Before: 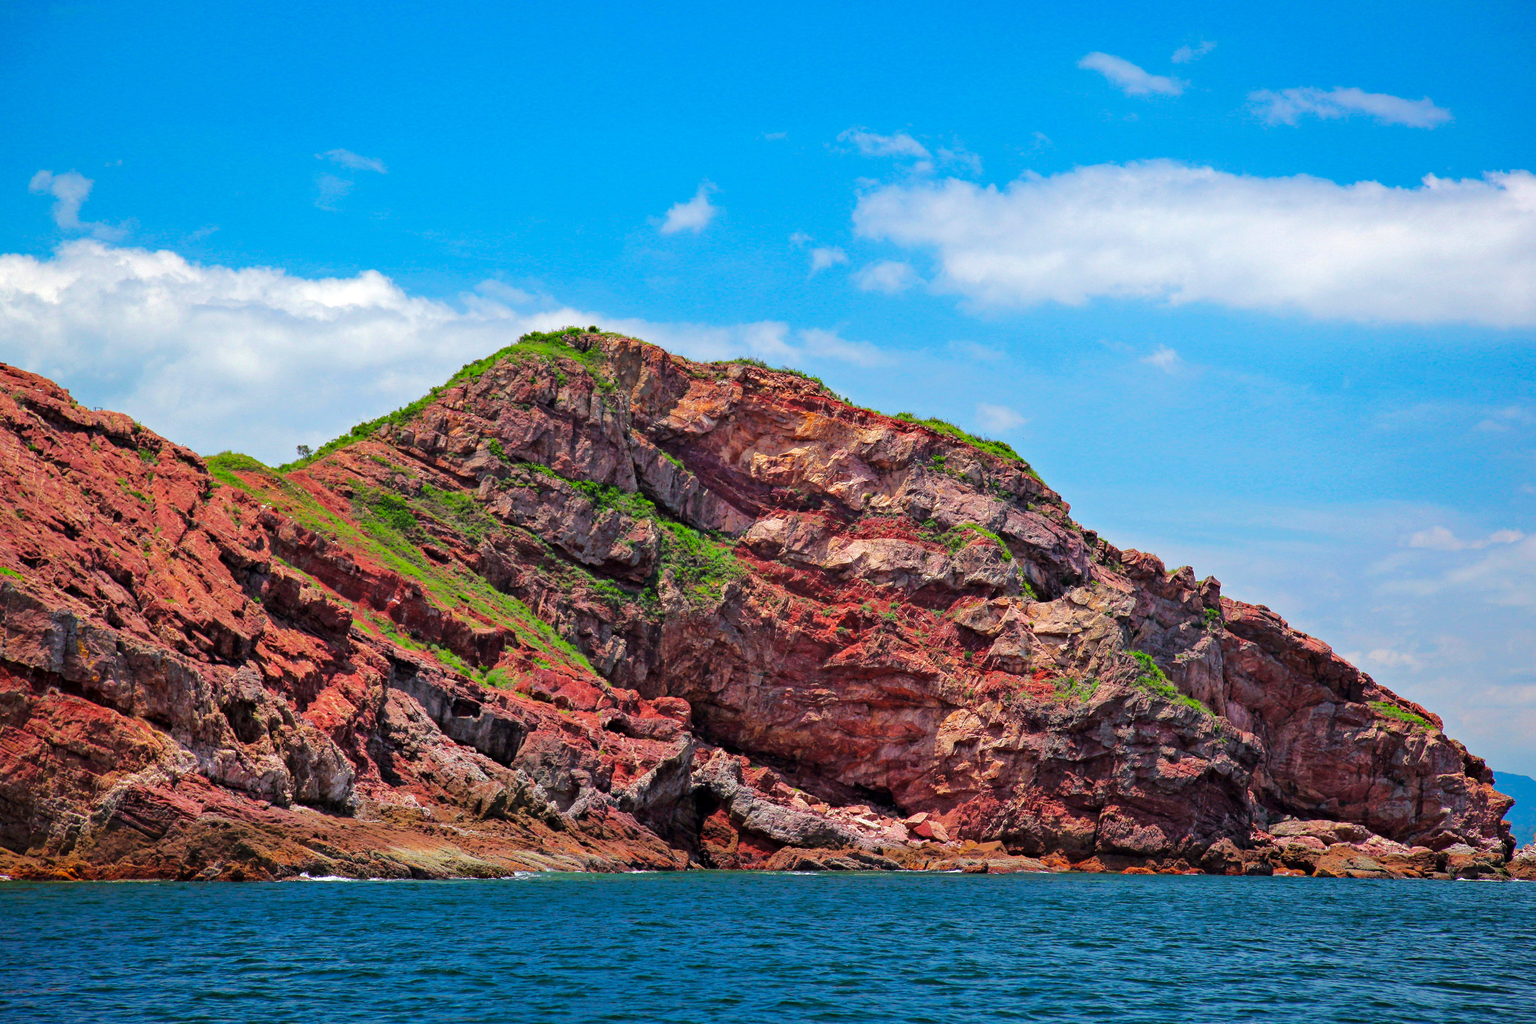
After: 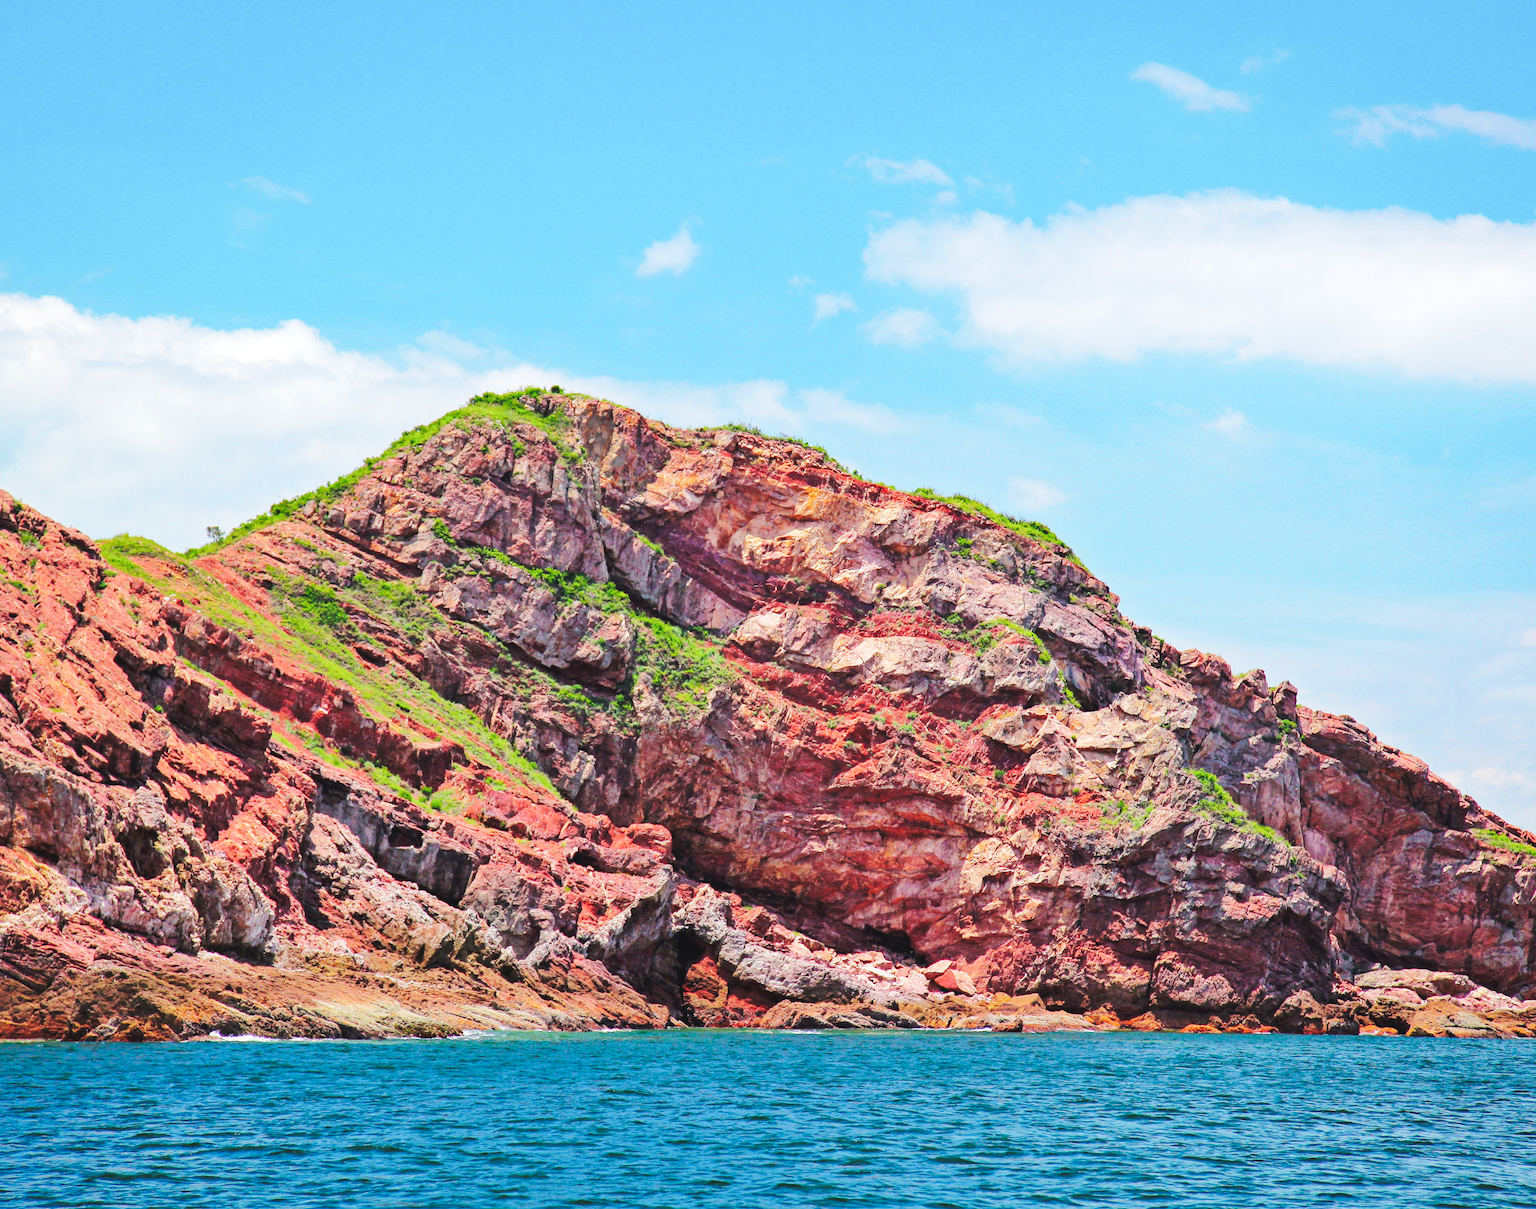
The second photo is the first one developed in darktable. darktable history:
crop: left 7.987%, right 7.365%
base curve: curves: ch0 [(0, 0.007) (0.028, 0.063) (0.121, 0.311) (0.46, 0.743) (0.859, 0.957) (1, 1)], preserve colors none
tone equalizer: edges refinement/feathering 500, mask exposure compensation -1.57 EV, preserve details no
